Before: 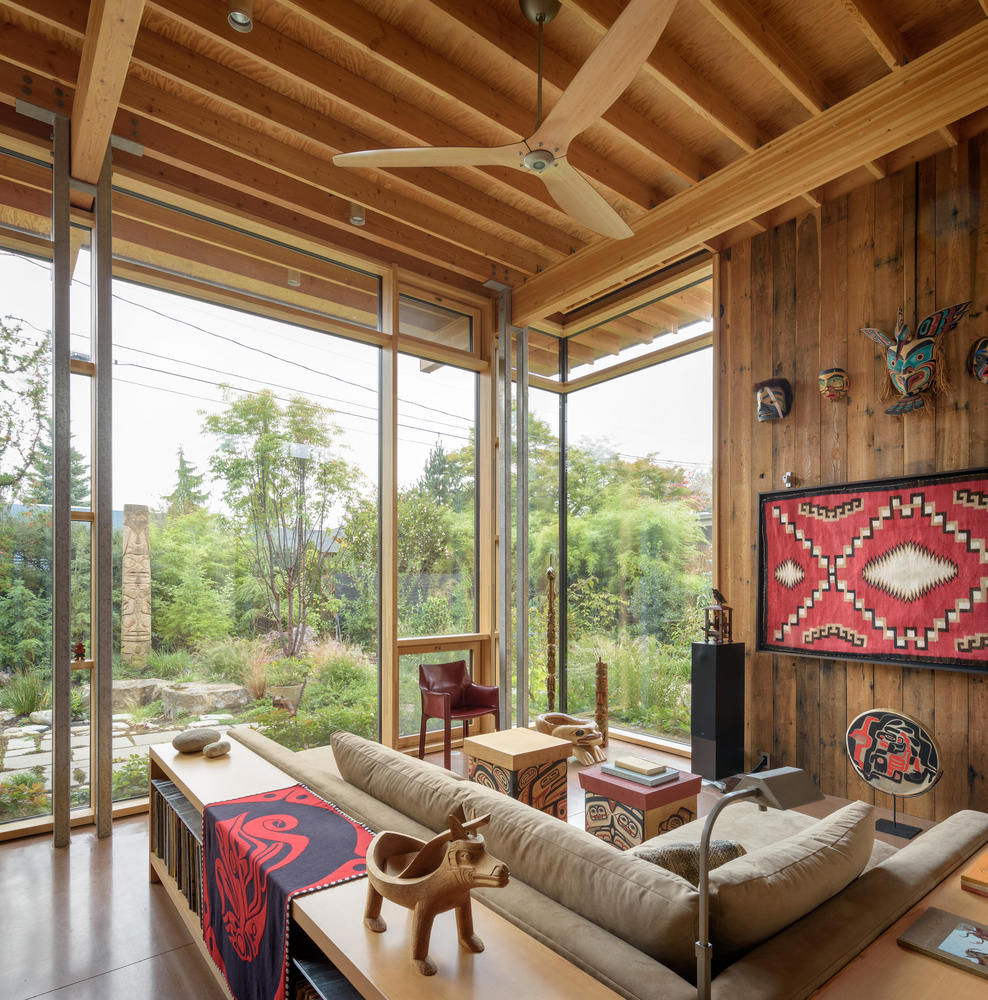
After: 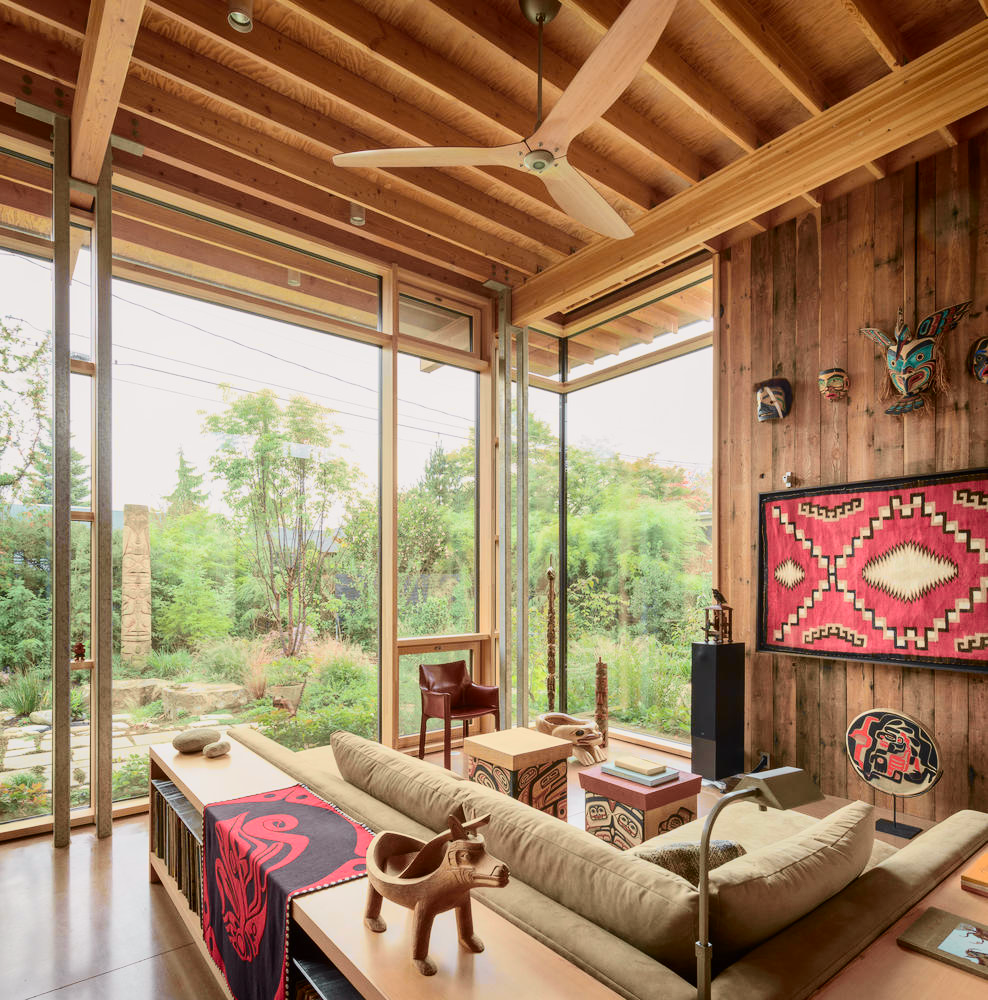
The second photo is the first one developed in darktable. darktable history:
tone curve: curves: ch0 [(0, 0.006) (0.184, 0.172) (0.405, 0.46) (0.456, 0.528) (0.634, 0.728) (0.877, 0.89) (0.984, 0.935)]; ch1 [(0, 0) (0.443, 0.43) (0.492, 0.495) (0.566, 0.582) (0.595, 0.606) (0.608, 0.609) (0.65, 0.677) (1, 1)]; ch2 [(0, 0) (0.33, 0.301) (0.421, 0.443) (0.447, 0.489) (0.492, 0.495) (0.537, 0.583) (0.586, 0.591) (0.663, 0.686) (1, 1)], color space Lab, independent channels, preserve colors none
